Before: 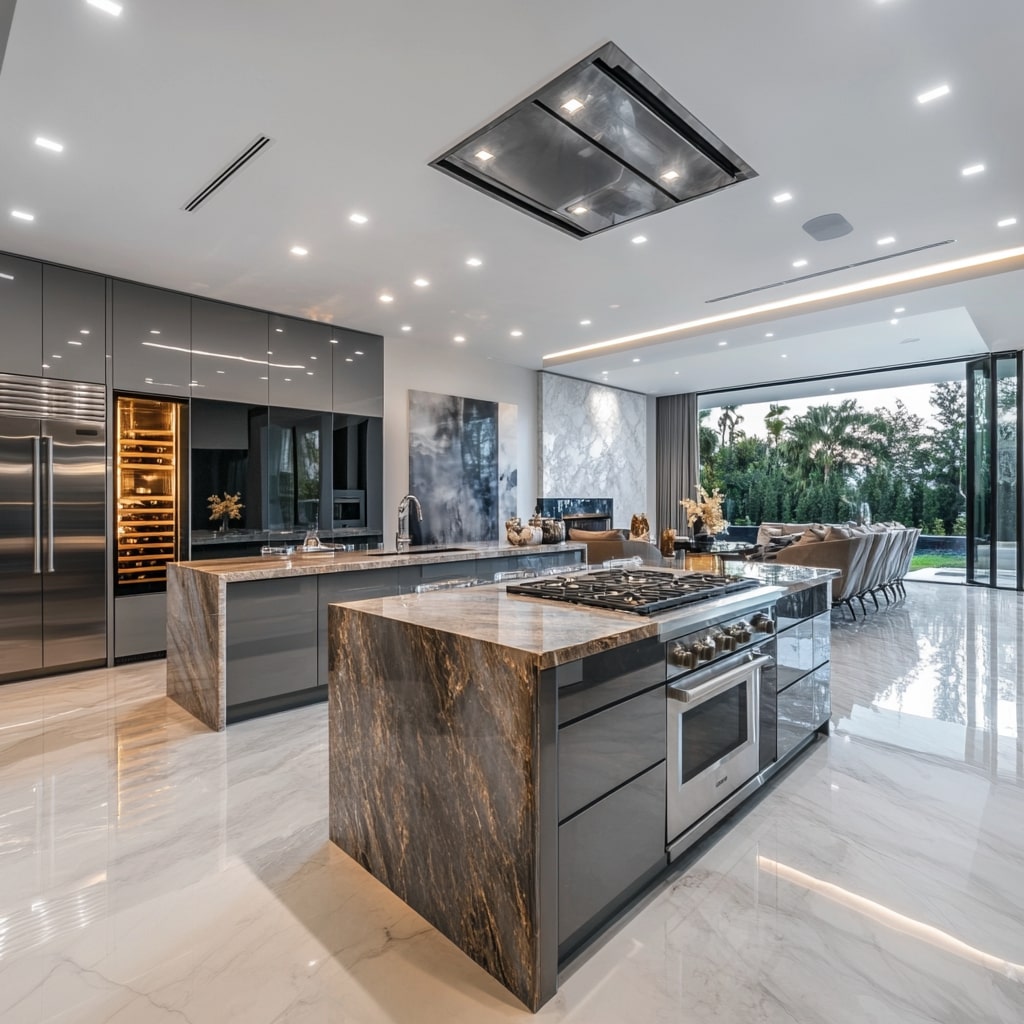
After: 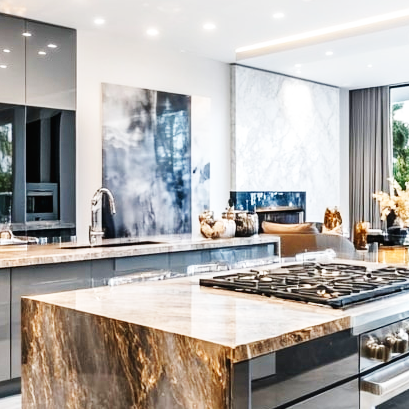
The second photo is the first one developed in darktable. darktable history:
crop: left 30%, top 30%, right 30%, bottom 30%
base curve: curves: ch0 [(0, 0.003) (0.001, 0.002) (0.006, 0.004) (0.02, 0.022) (0.048, 0.086) (0.094, 0.234) (0.162, 0.431) (0.258, 0.629) (0.385, 0.8) (0.548, 0.918) (0.751, 0.988) (1, 1)], preserve colors none
